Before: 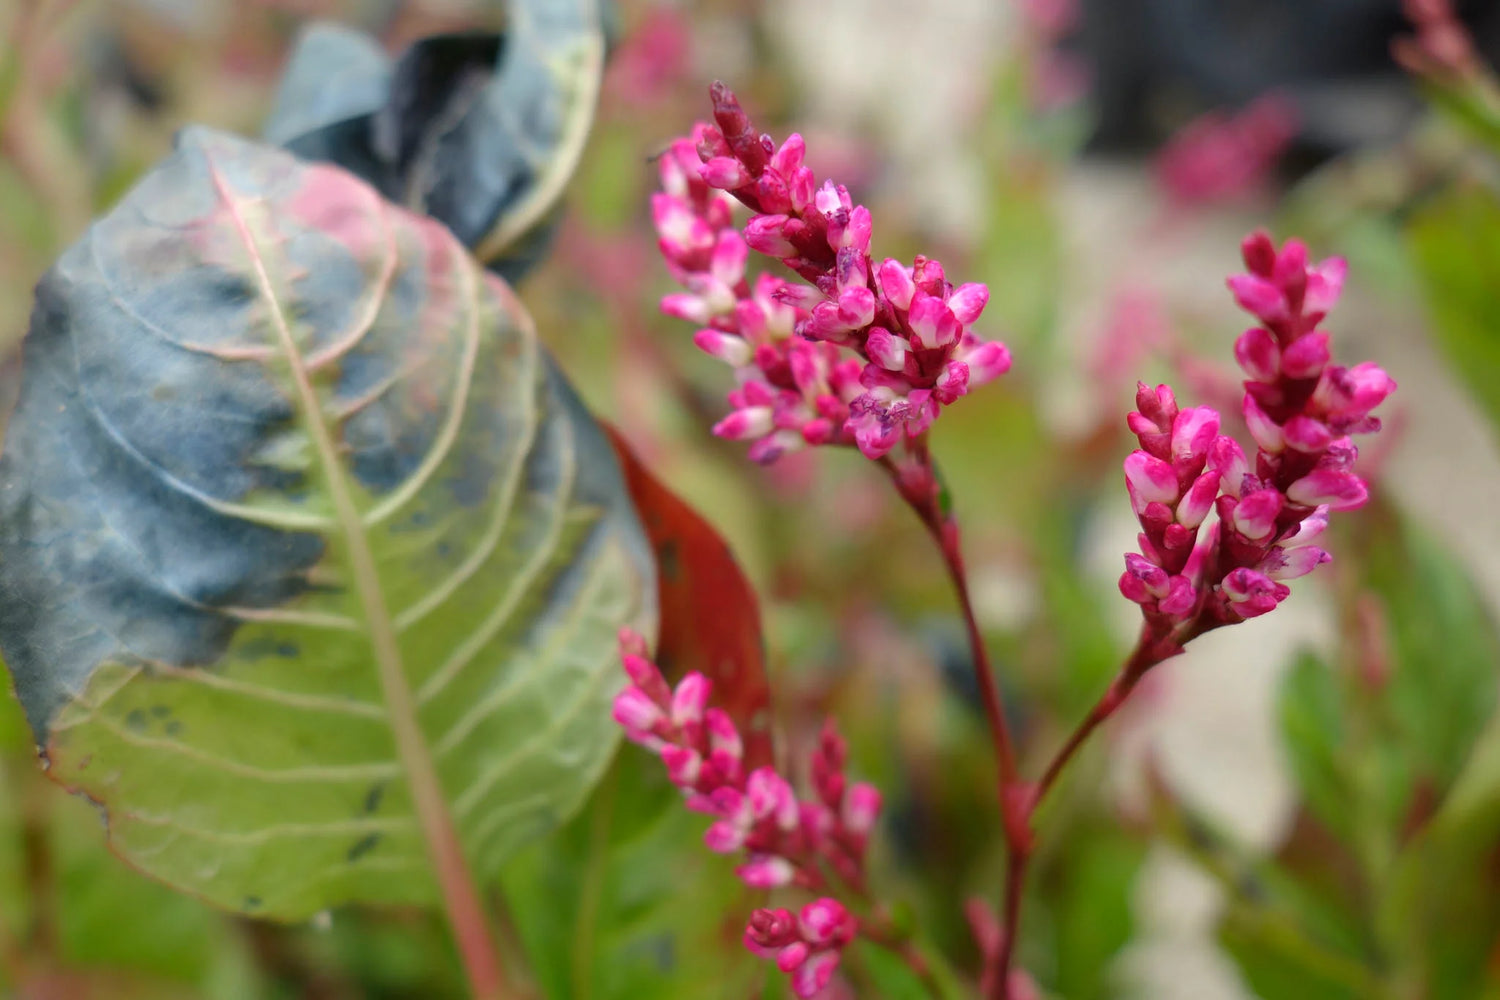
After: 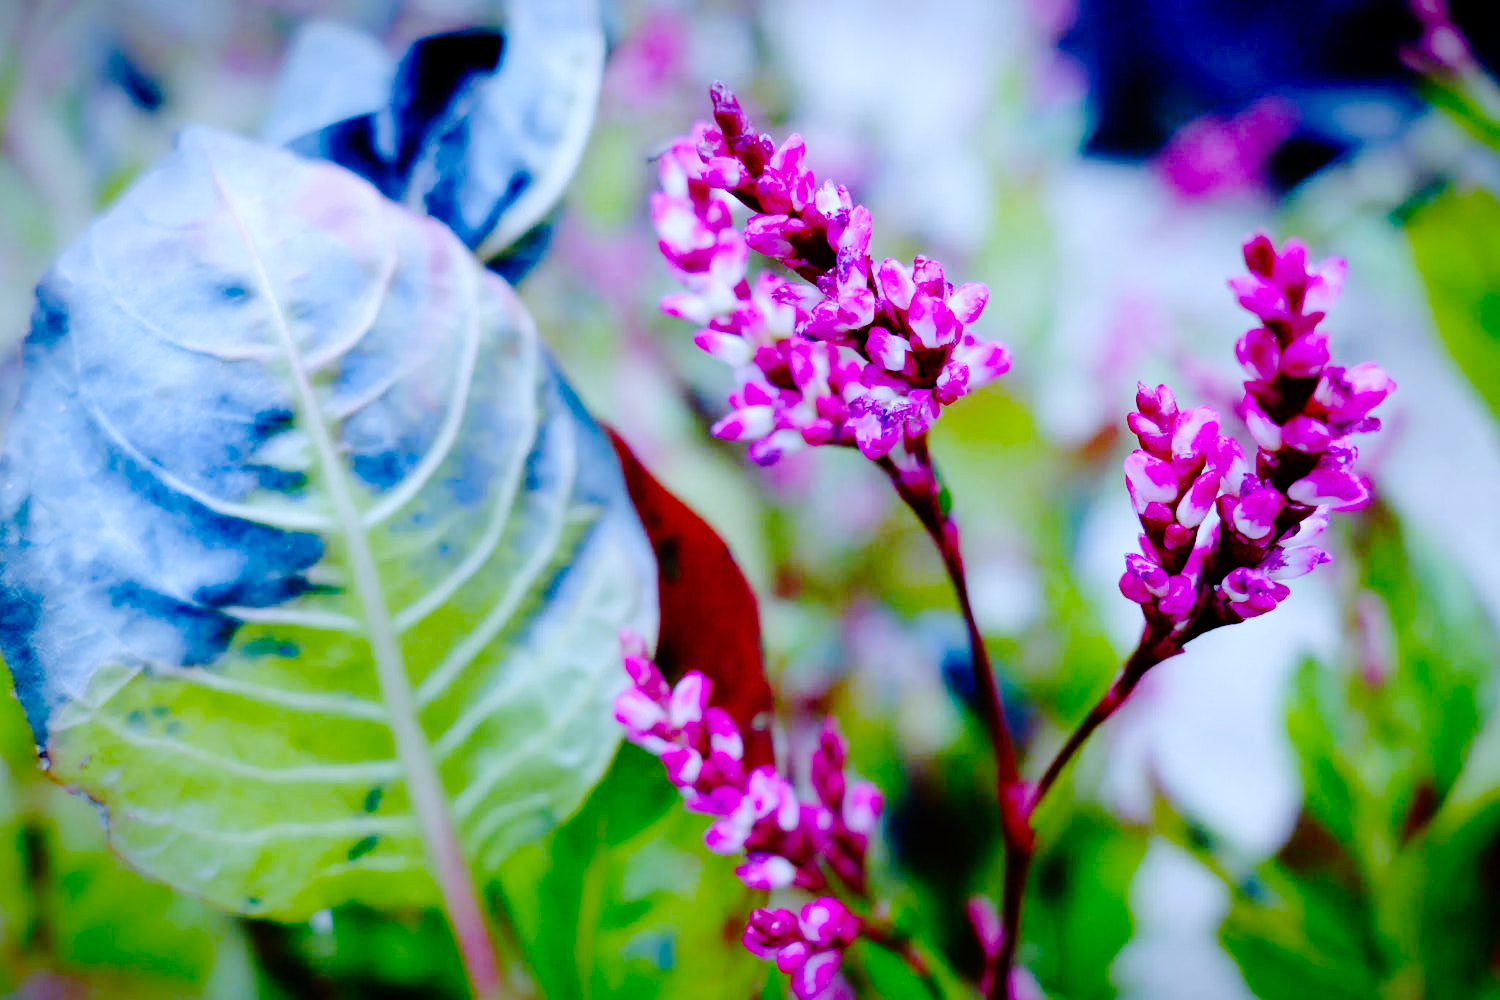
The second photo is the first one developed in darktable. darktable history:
base curve: curves: ch0 [(0, 0) (0.036, 0.01) (0.123, 0.254) (0.258, 0.504) (0.507, 0.748) (1, 1)], preserve colors none
exposure: black level correction 0.009, exposure 0.014 EV, compensate highlight preservation false
white balance: red 0.766, blue 1.537
vignetting: fall-off start 98.29%, fall-off radius 100%, brightness -1, saturation 0.5, width/height ratio 1.428
